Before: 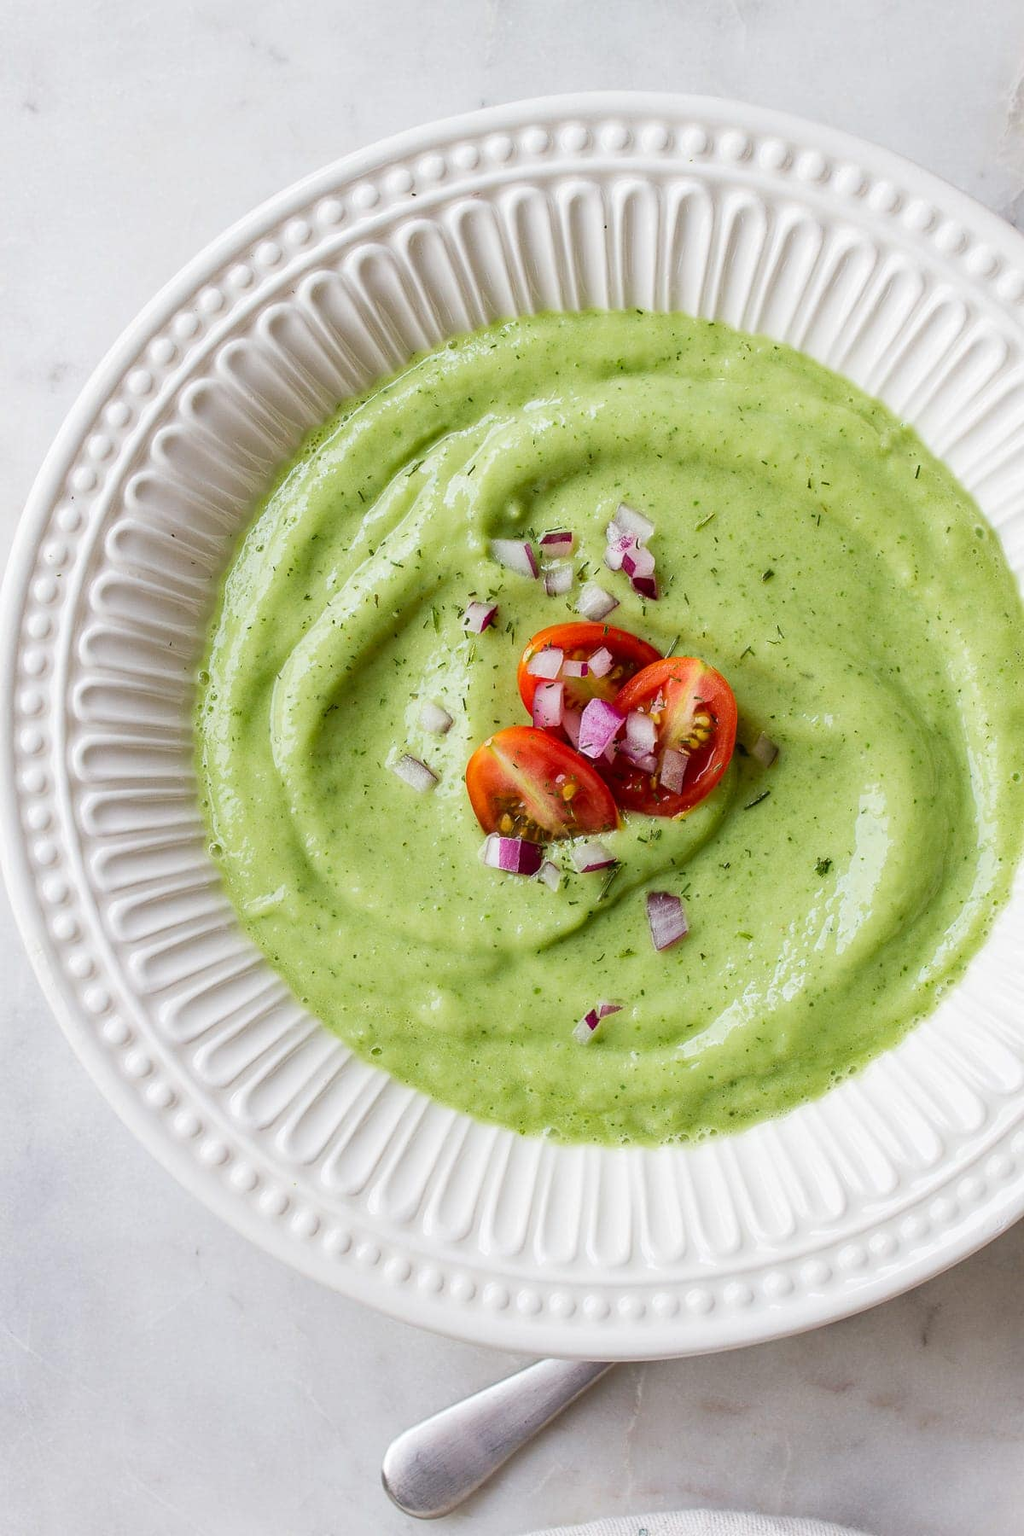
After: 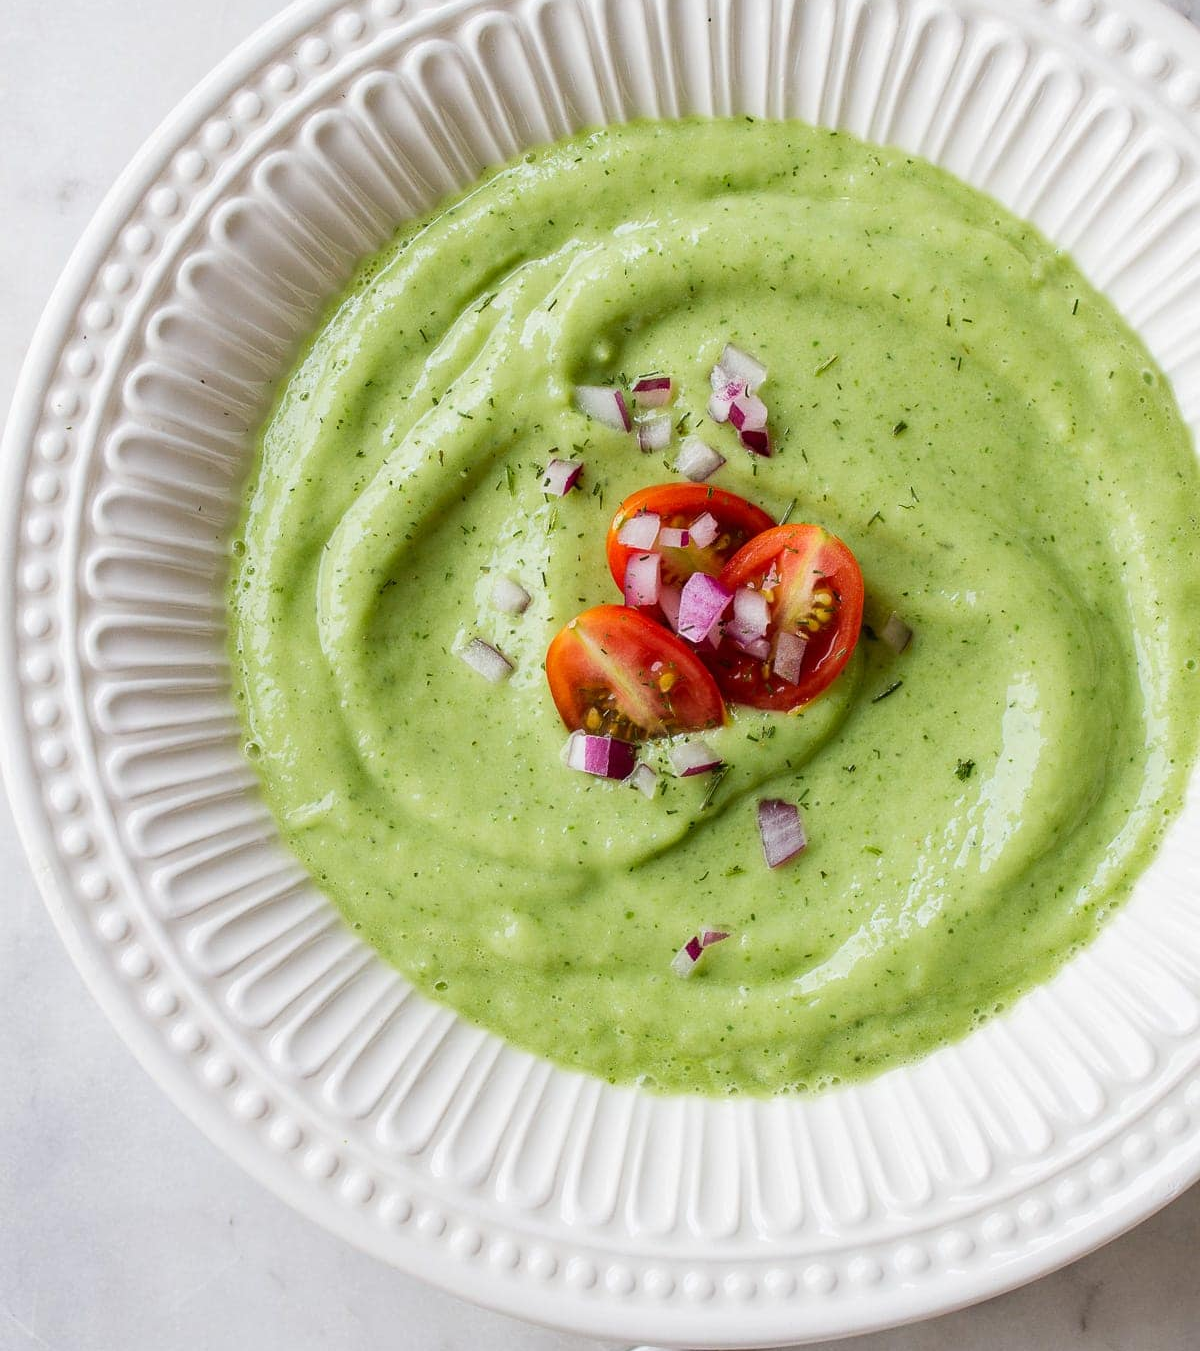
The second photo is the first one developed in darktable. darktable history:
crop: top 13.679%, bottom 11.223%
